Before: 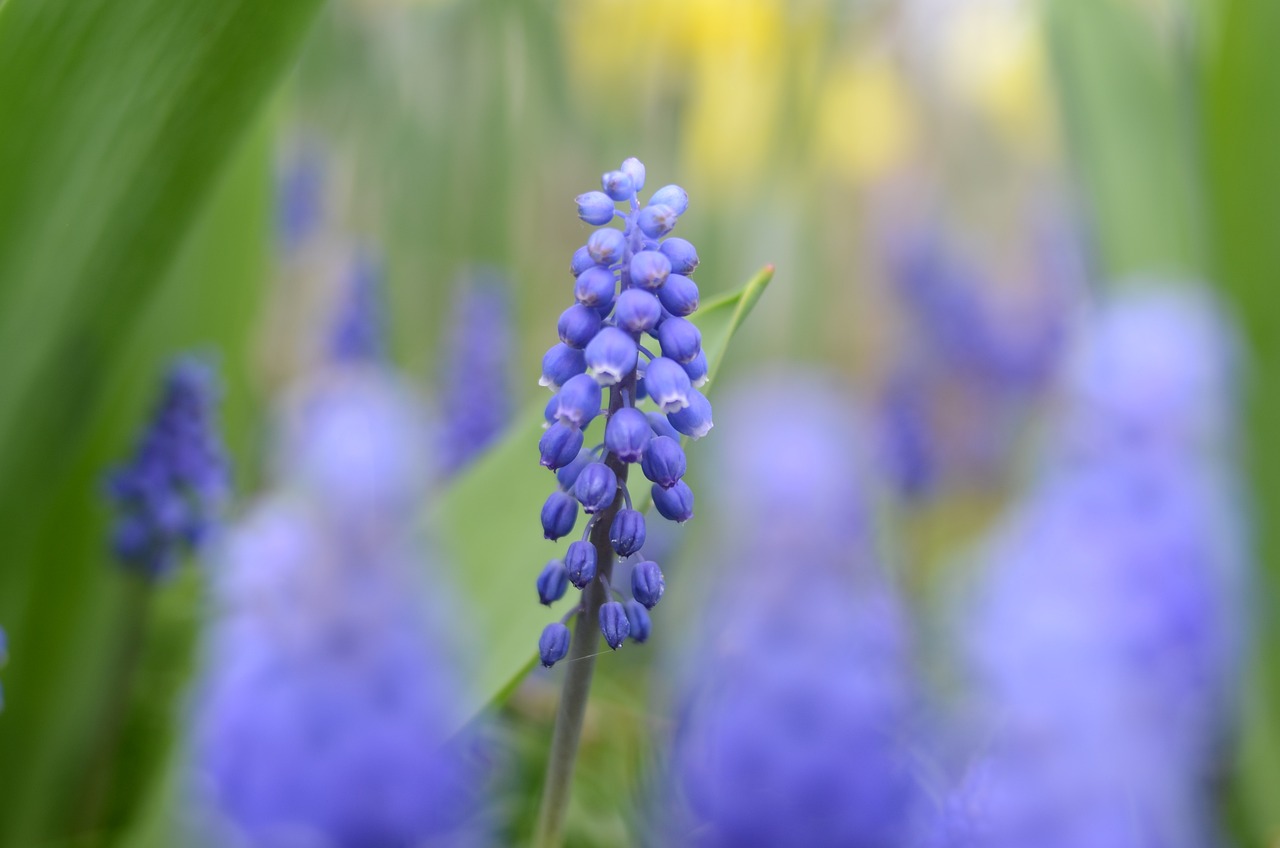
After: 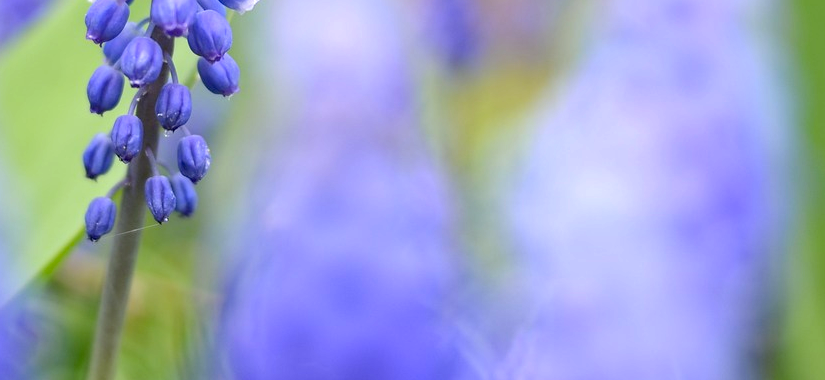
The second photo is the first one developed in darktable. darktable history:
crop and rotate: left 35.509%, top 50.238%, bottom 4.934%
exposure: exposure 0.6 EV, compensate highlight preservation false
haze removal: compatibility mode true, adaptive false
